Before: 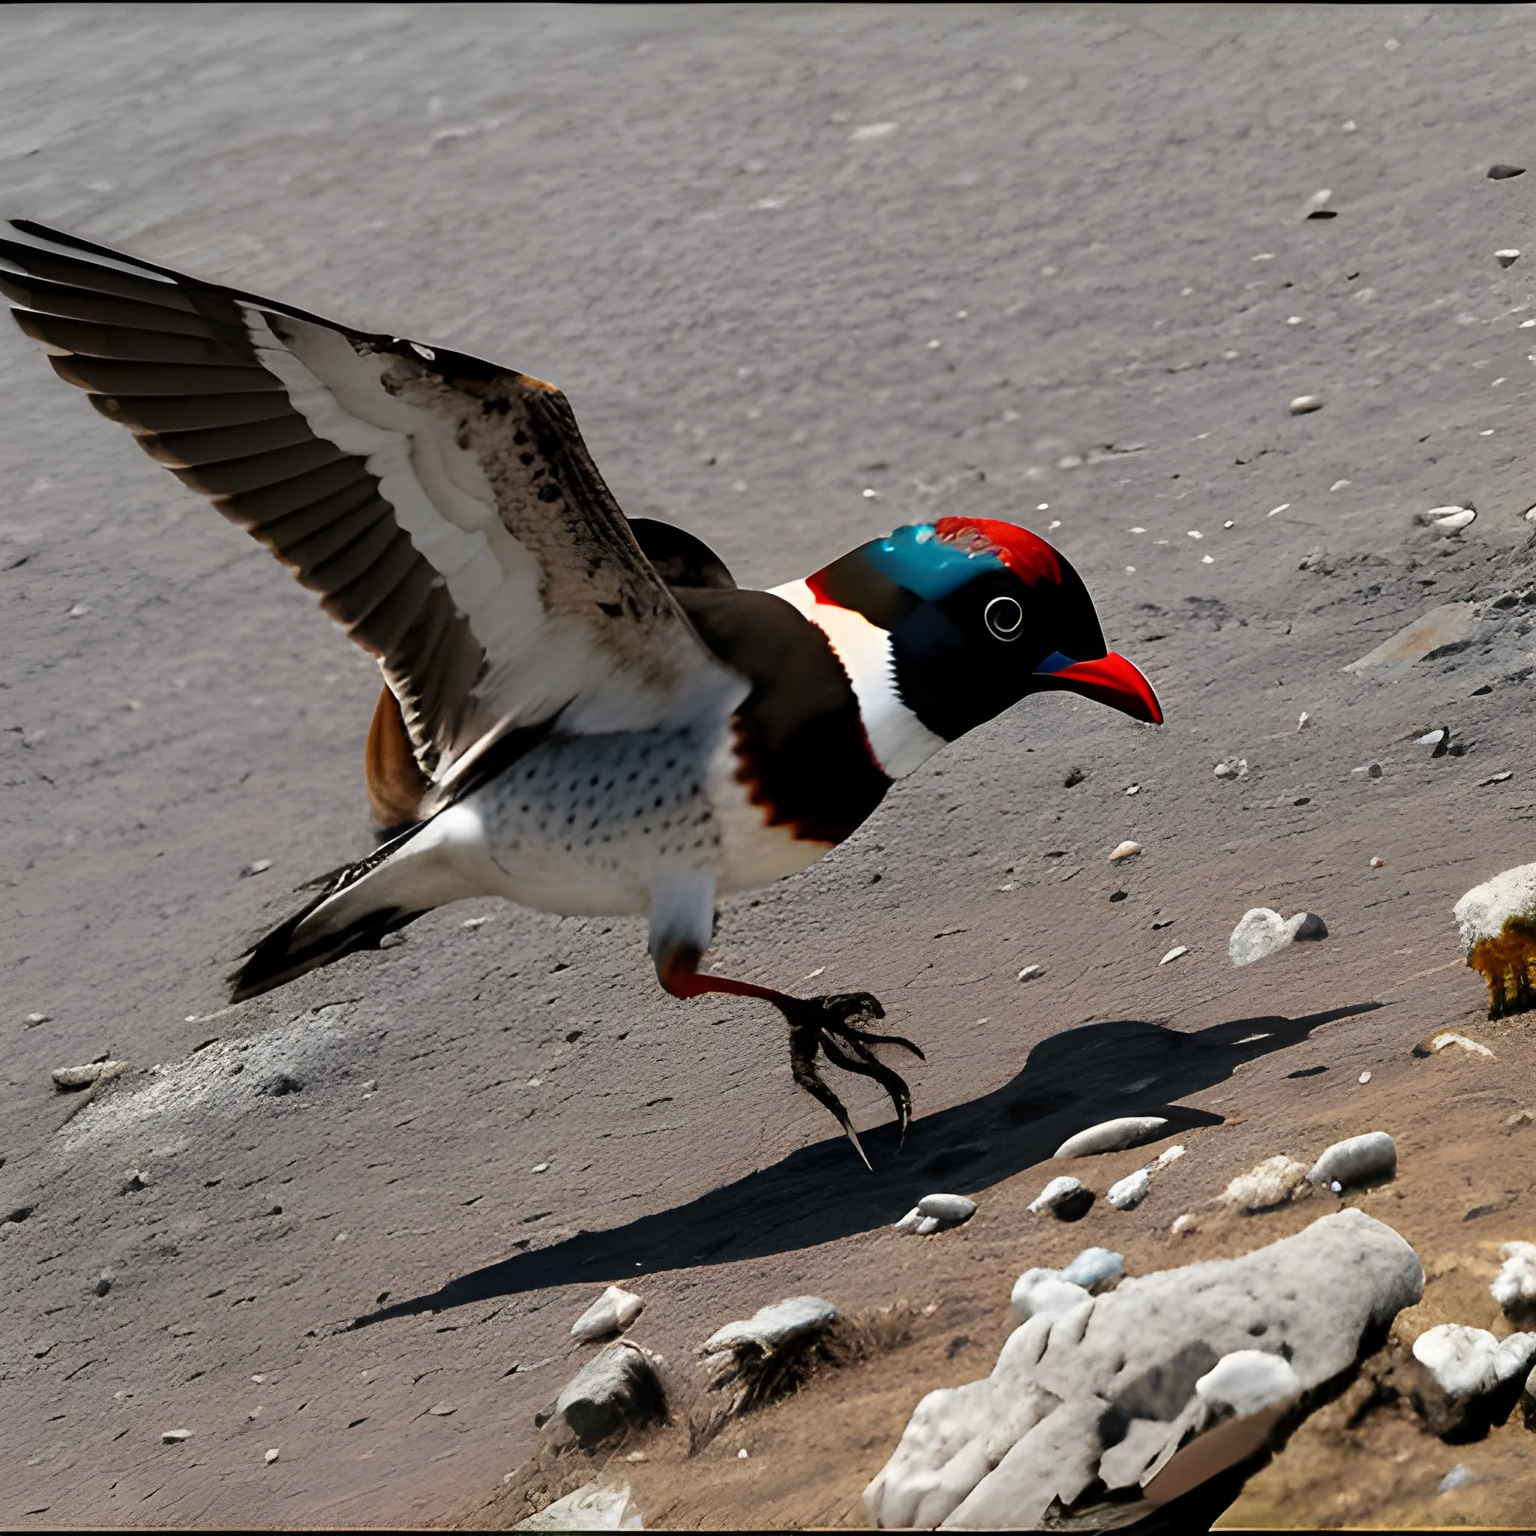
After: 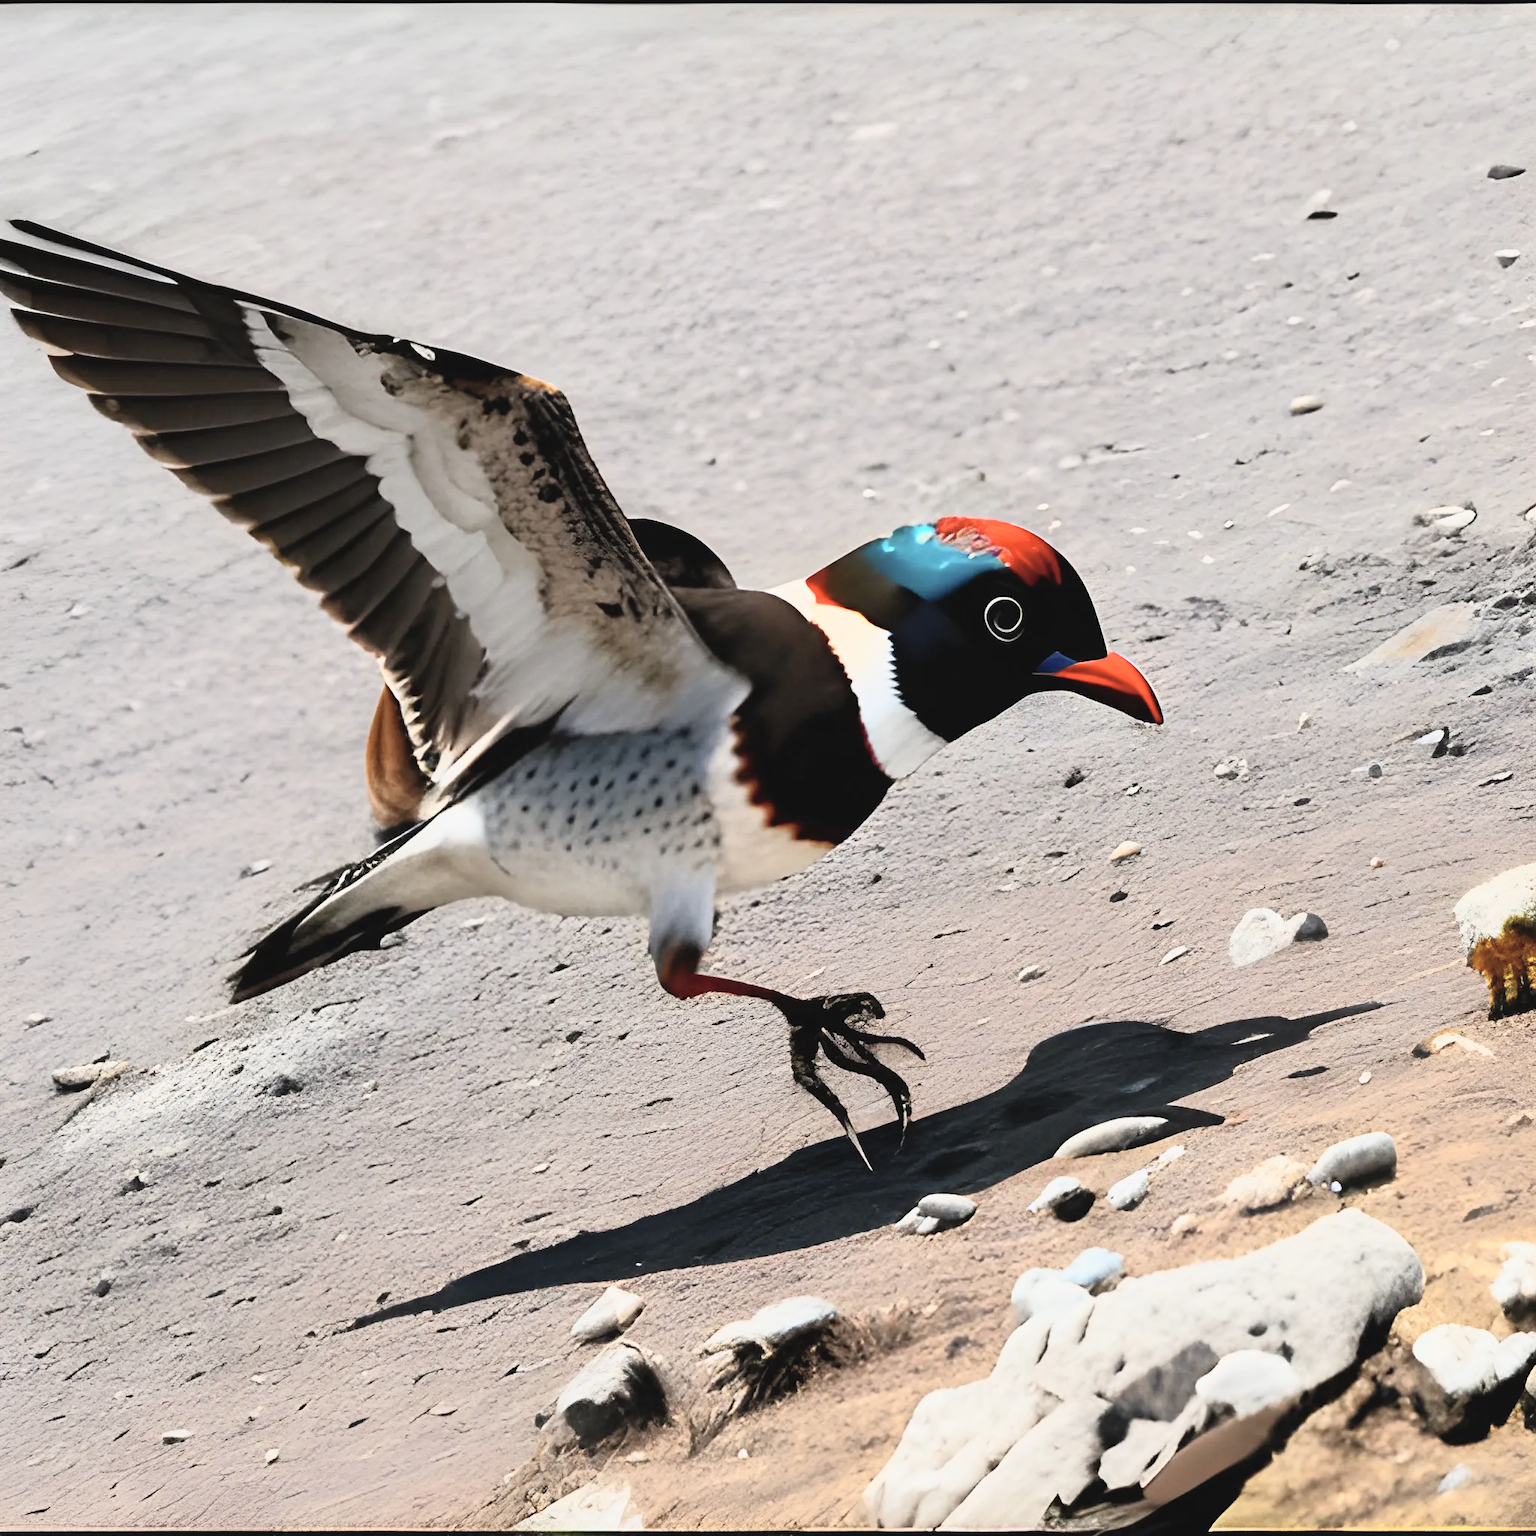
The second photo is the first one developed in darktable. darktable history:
tone curve: curves: ch0 [(0, 0.052) (0.207, 0.35) (0.392, 0.592) (0.54, 0.803) (0.725, 0.922) (0.99, 0.974)], color space Lab, independent channels, preserve colors none
